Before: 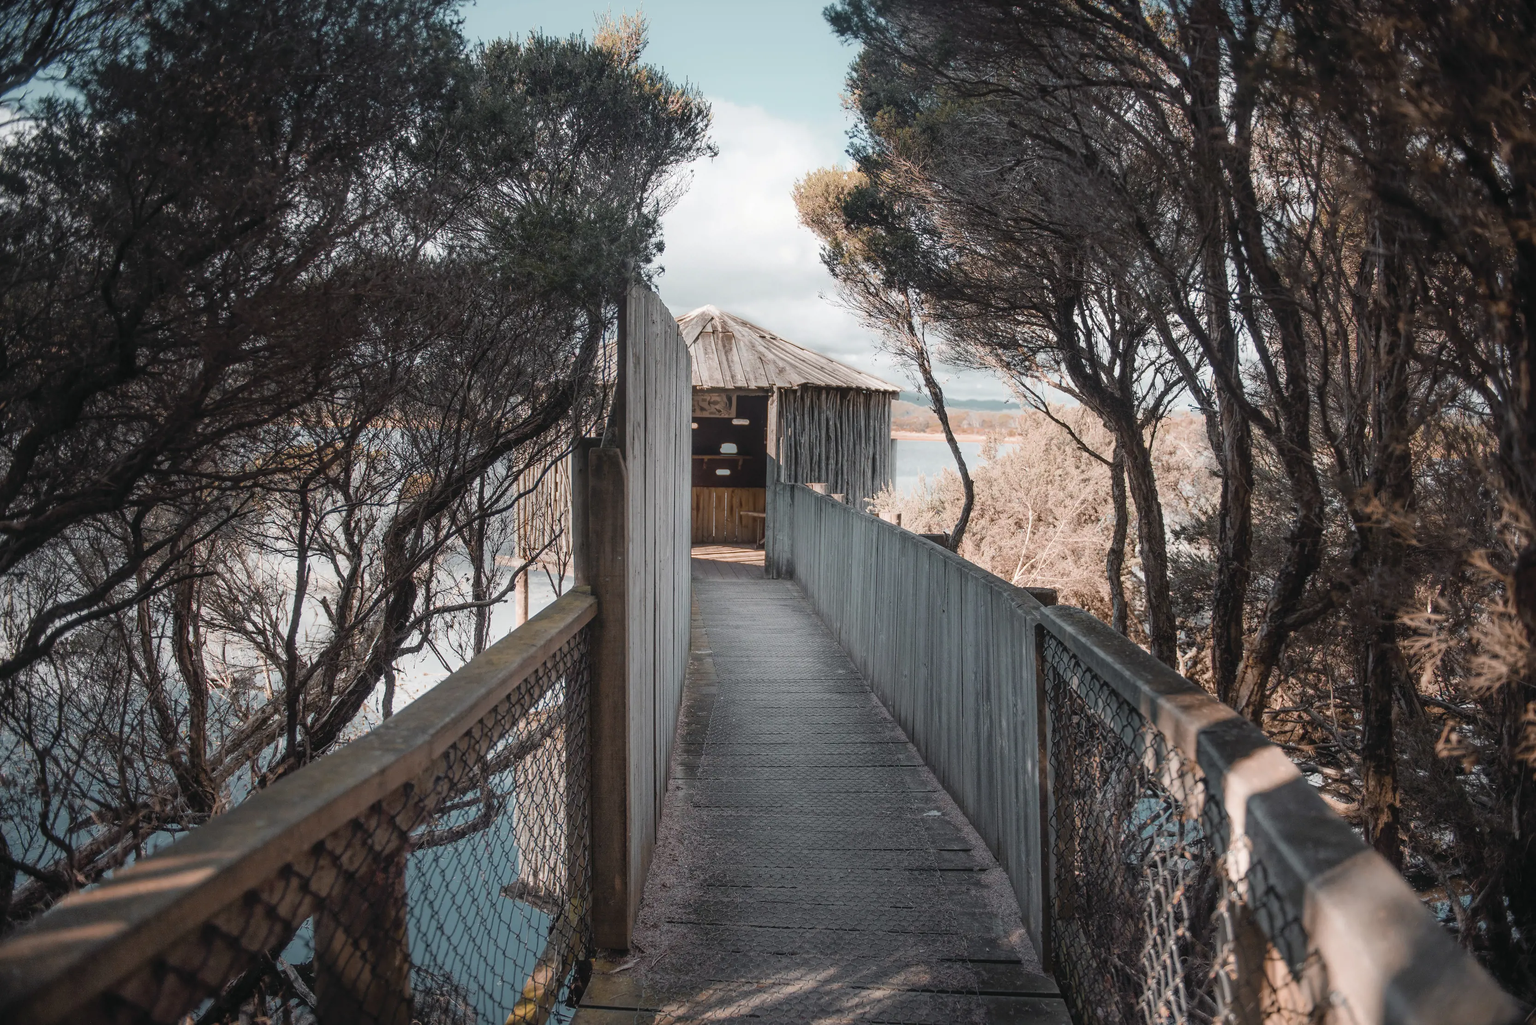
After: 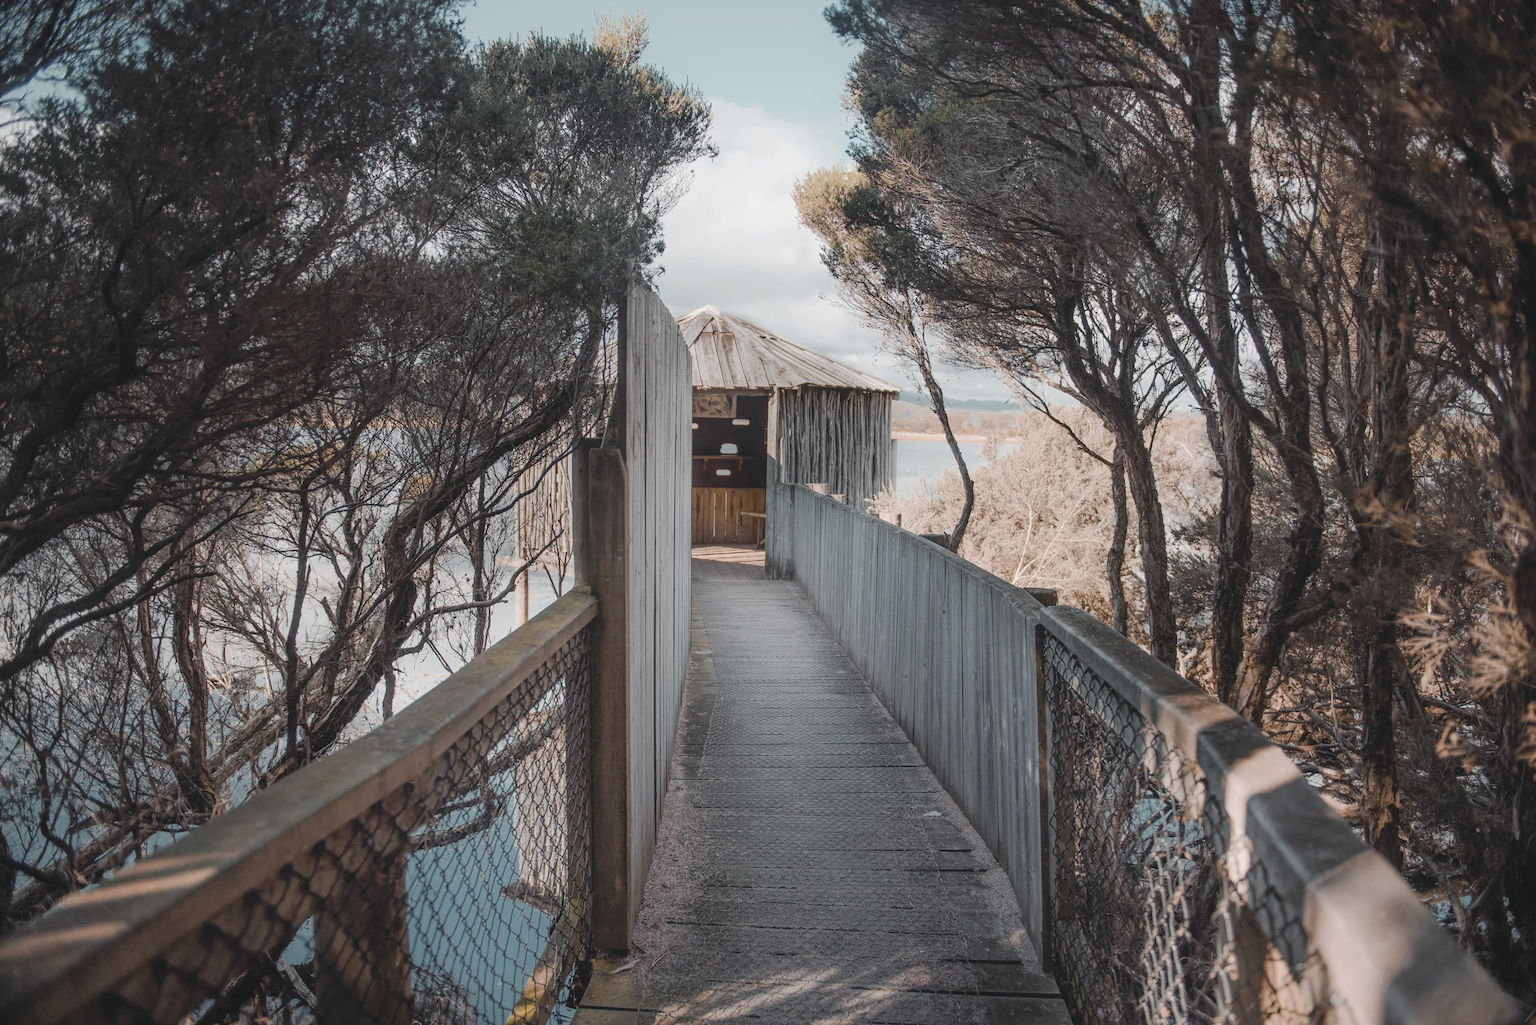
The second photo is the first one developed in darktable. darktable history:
base curve: curves: ch0 [(0, 0) (0.262, 0.32) (0.722, 0.705) (1, 1)], preserve colors none
contrast brightness saturation: contrast -0.09, saturation -0.097
exposure: exposure 0.014 EV, compensate highlight preservation false
